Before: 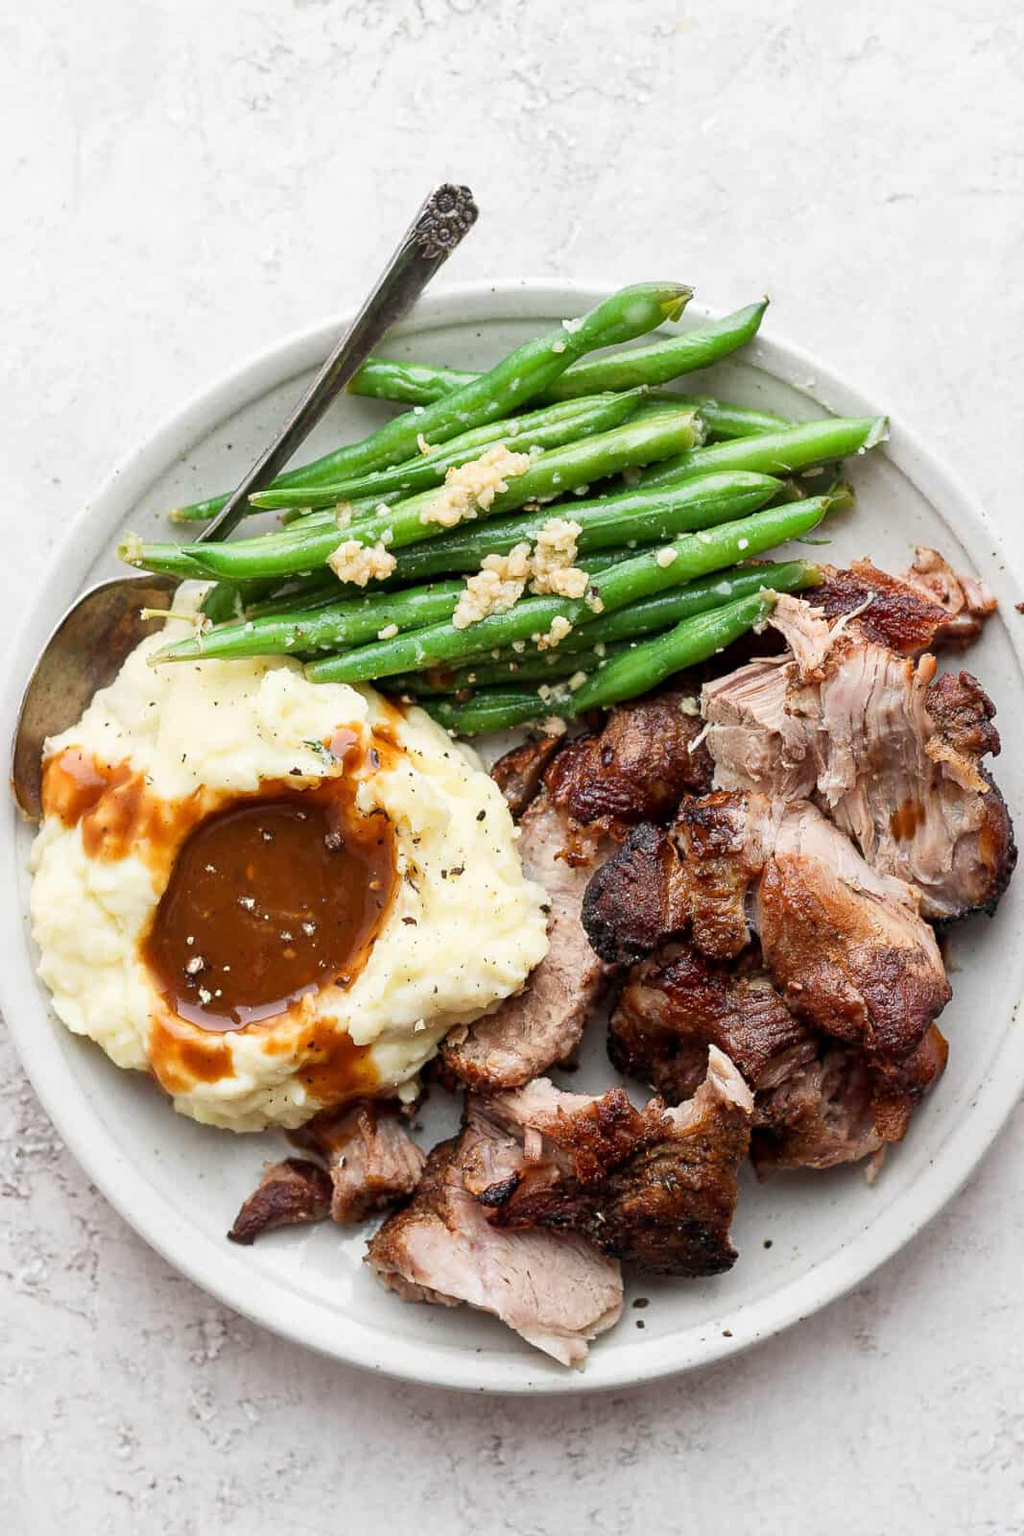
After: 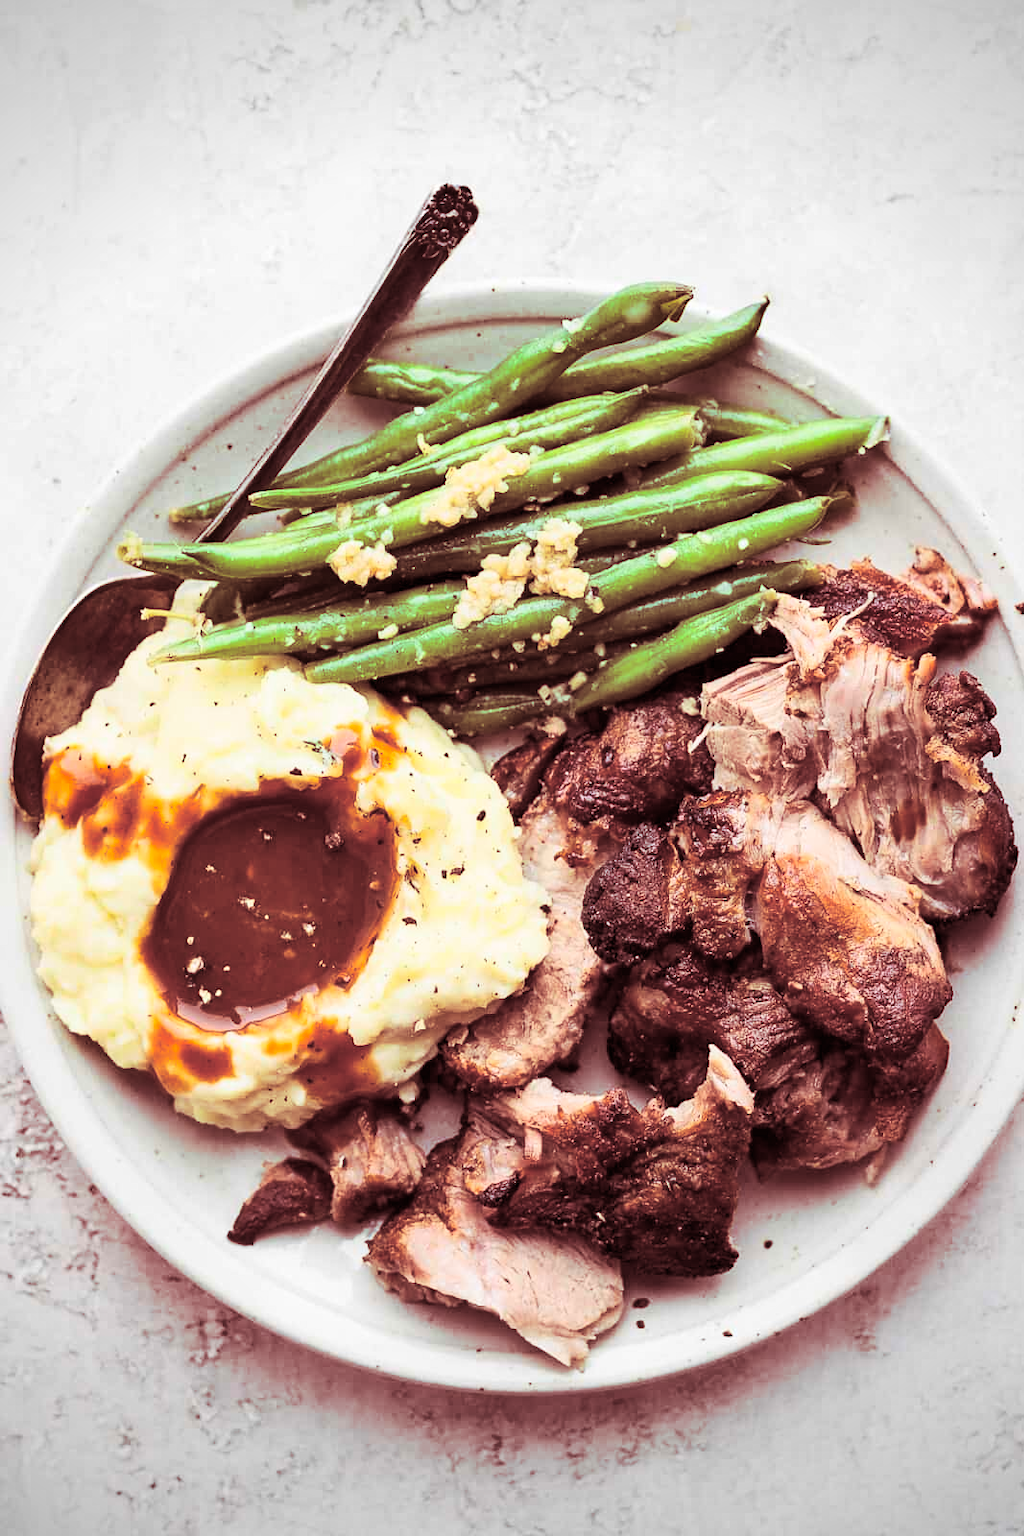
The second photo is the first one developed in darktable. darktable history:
exposure: compensate highlight preservation false
split-toning: highlights › saturation 0, balance -61.83
shadows and highlights: soften with gaussian
contrast brightness saturation: contrast 0.2, brightness 0.16, saturation 0.22
vignetting: on, module defaults
